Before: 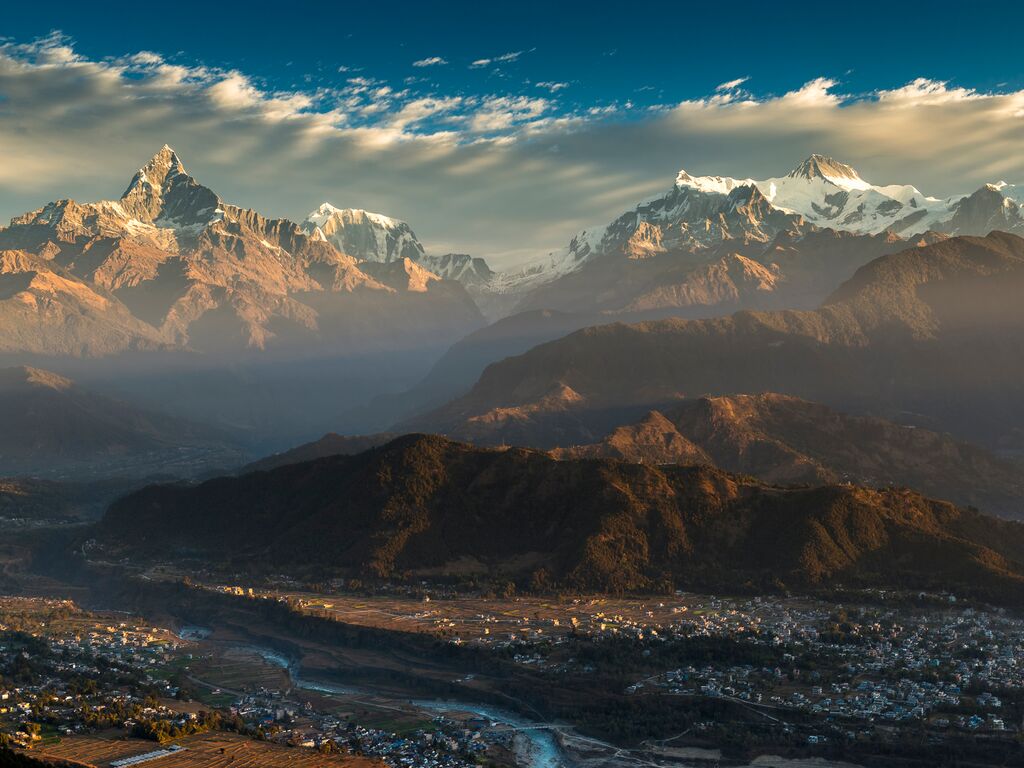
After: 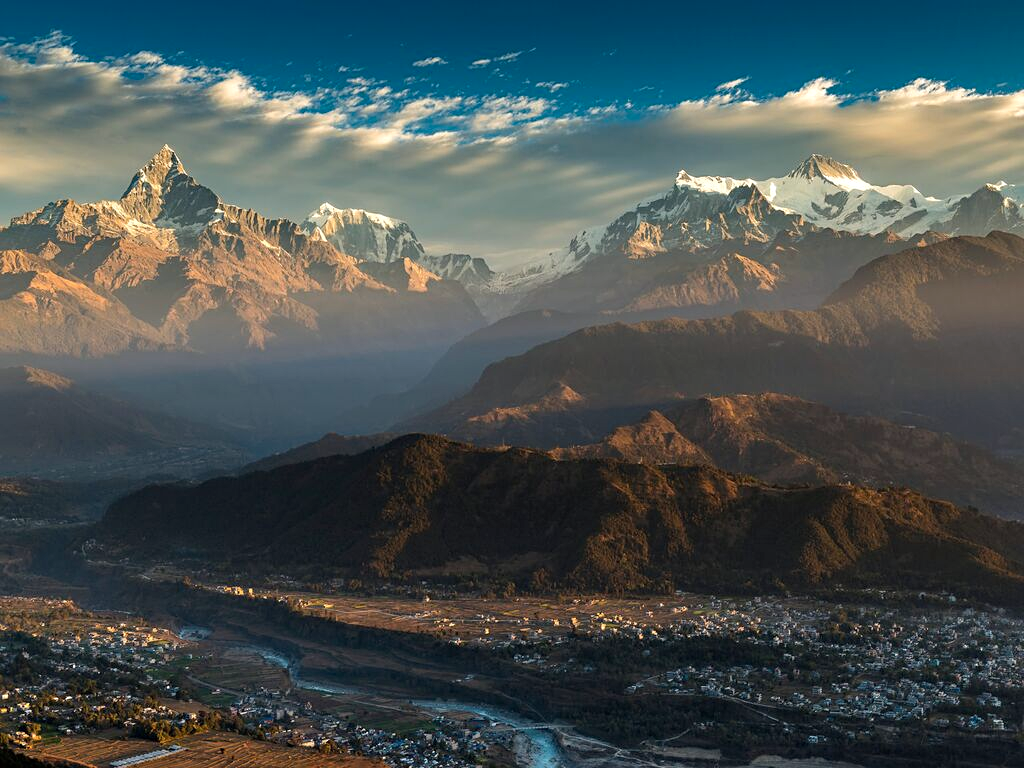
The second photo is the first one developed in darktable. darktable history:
shadows and highlights: radius 337.17, shadows 29.01, soften with gaussian
haze removal: compatibility mode true, adaptive false
sharpen: amount 0.2
